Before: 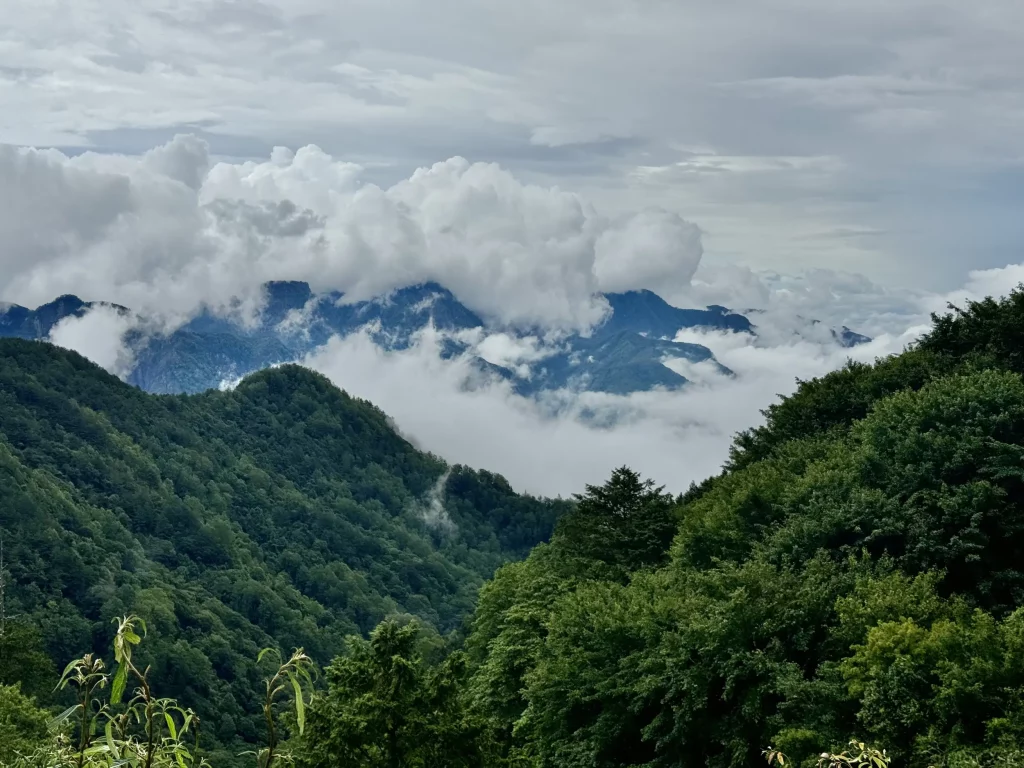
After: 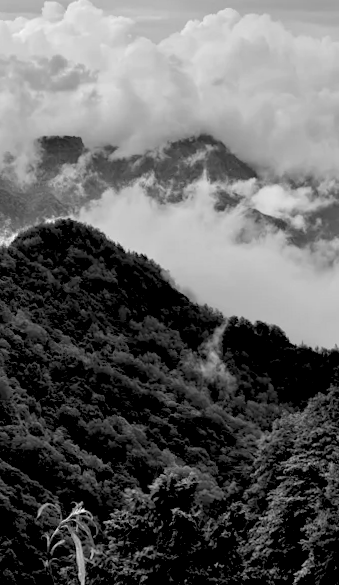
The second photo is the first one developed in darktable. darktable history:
monochrome: a 16.01, b -2.65, highlights 0.52
crop and rotate: left 21.77%, top 18.528%, right 44.676%, bottom 2.997%
rgb levels: levels [[0.029, 0.461, 0.922], [0, 0.5, 1], [0, 0.5, 1]]
color correction: highlights a* -10.77, highlights b* 9.8, saturation 1.72
rotate and perspective: rotation -1°, crop left 0.011, crop right 0.989, crop top 0.025, crop bottom 0.975
